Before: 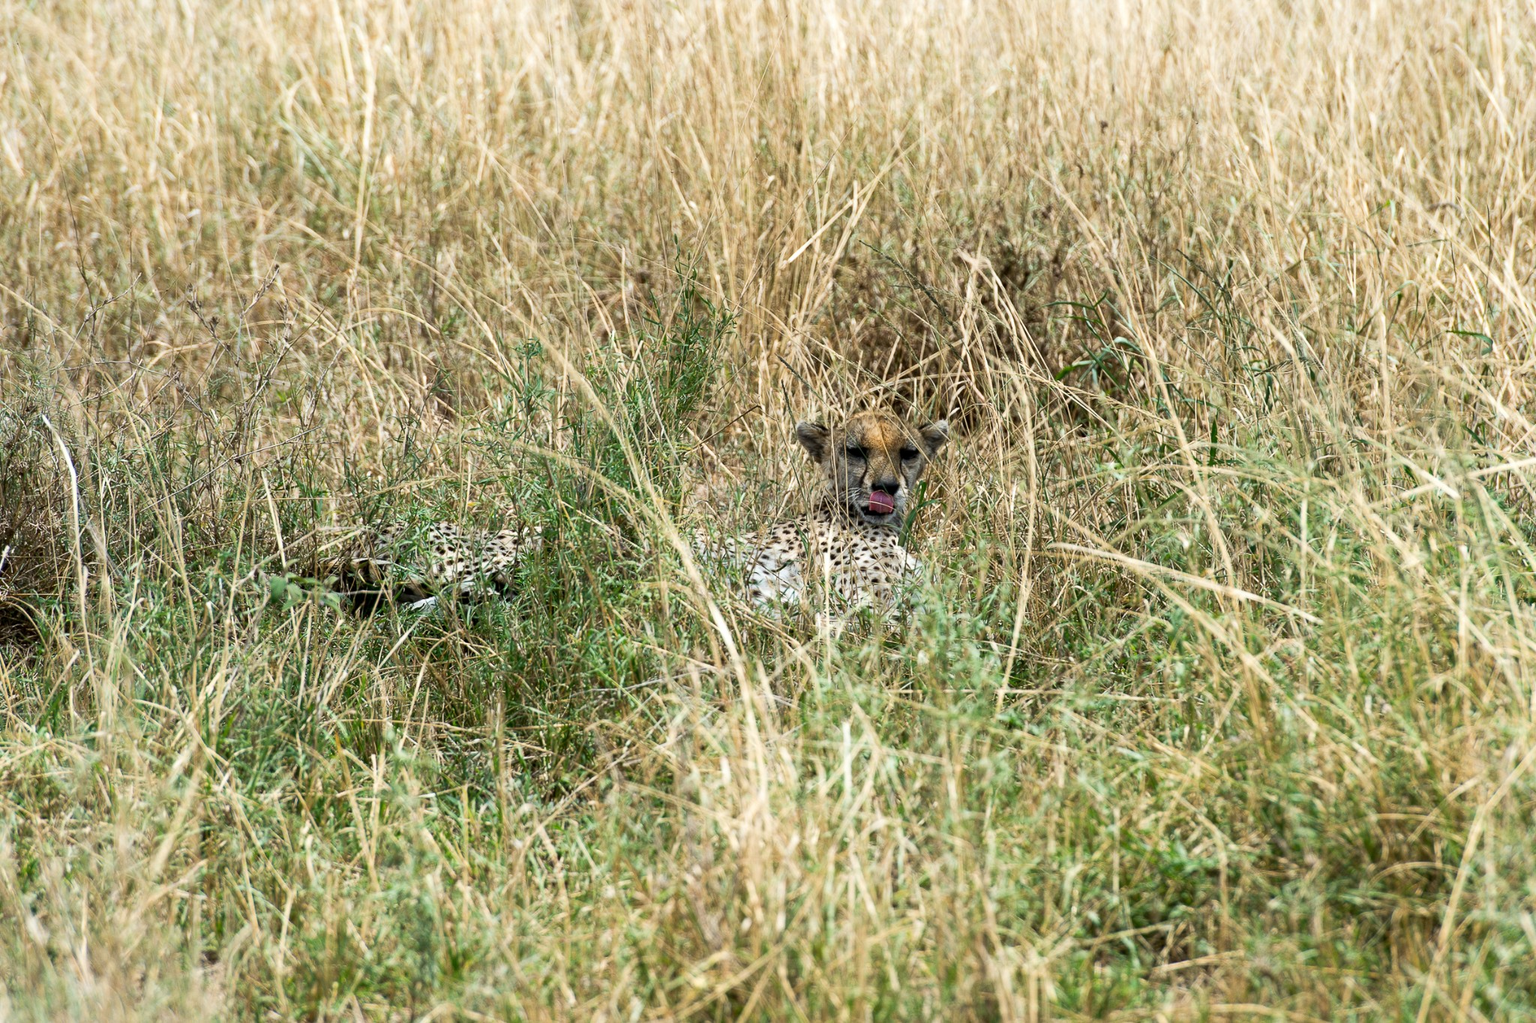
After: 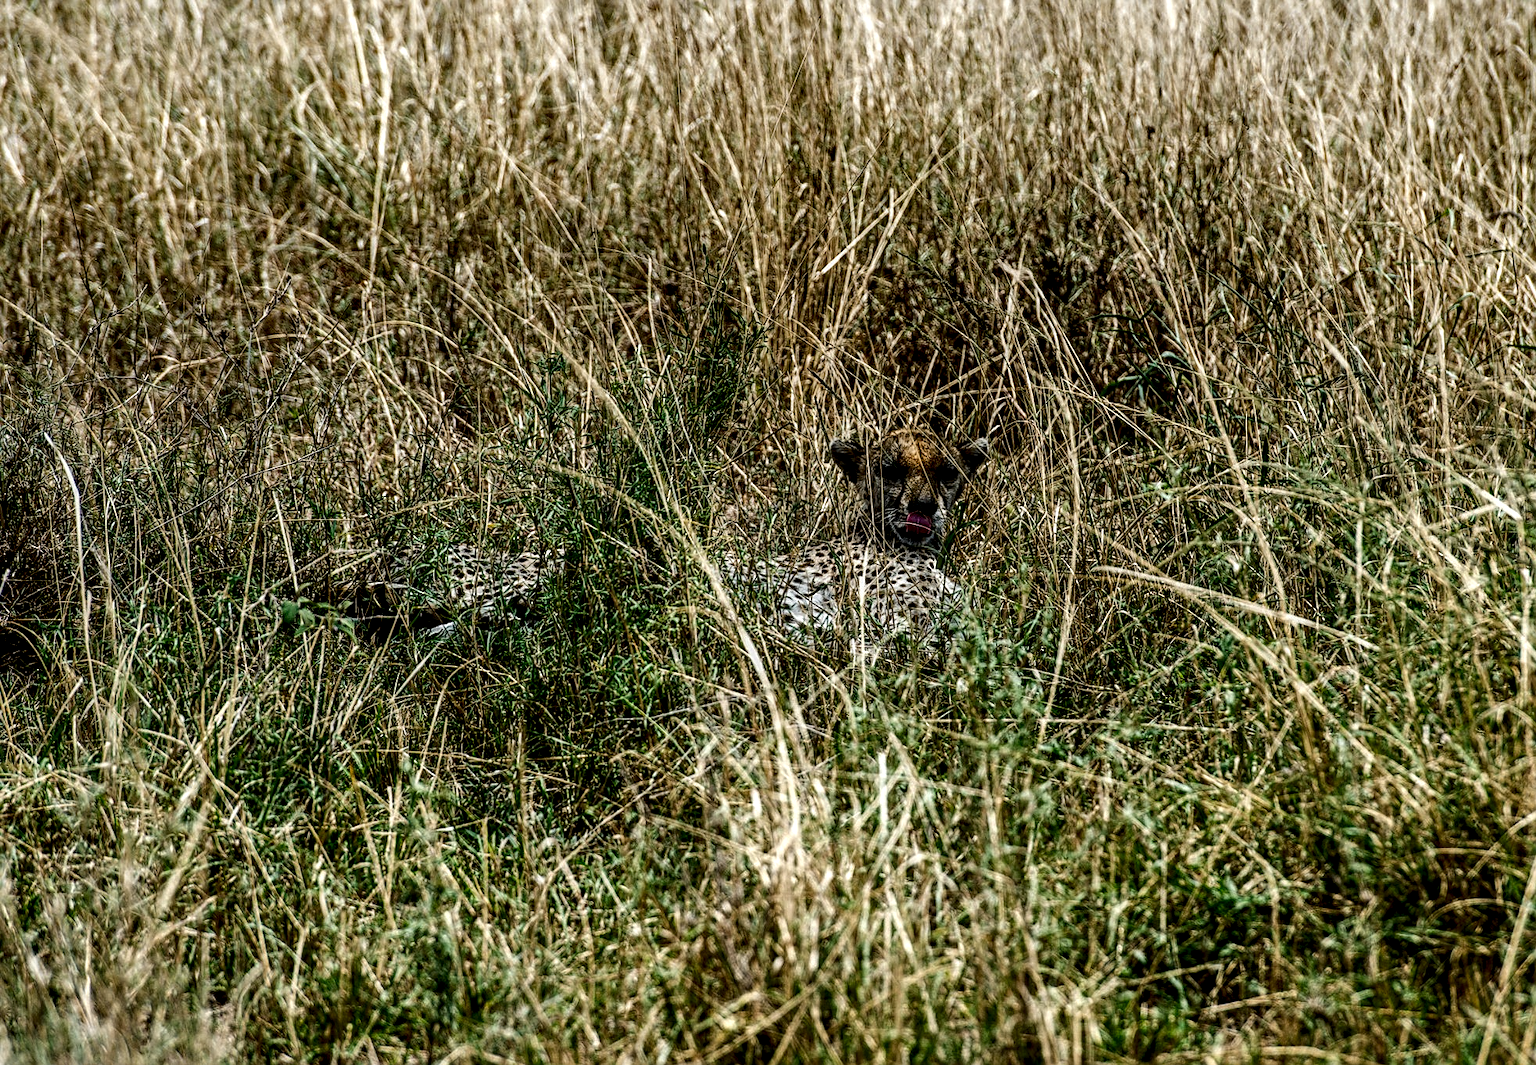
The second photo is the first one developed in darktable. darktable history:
local contrast: highlights 0%, shadows 5%, detail 182%
sharpen: on, module defaults
exposure: exposure -0.17 EV, compensate highlight preservation false
crop: right 4.029%, bottom 0.017%
contrast brightness saturation: brightness -0.531
tone equalizer: on, module defaults
shadows and highlights: white point adjustment 0.964, soften with gaussian
